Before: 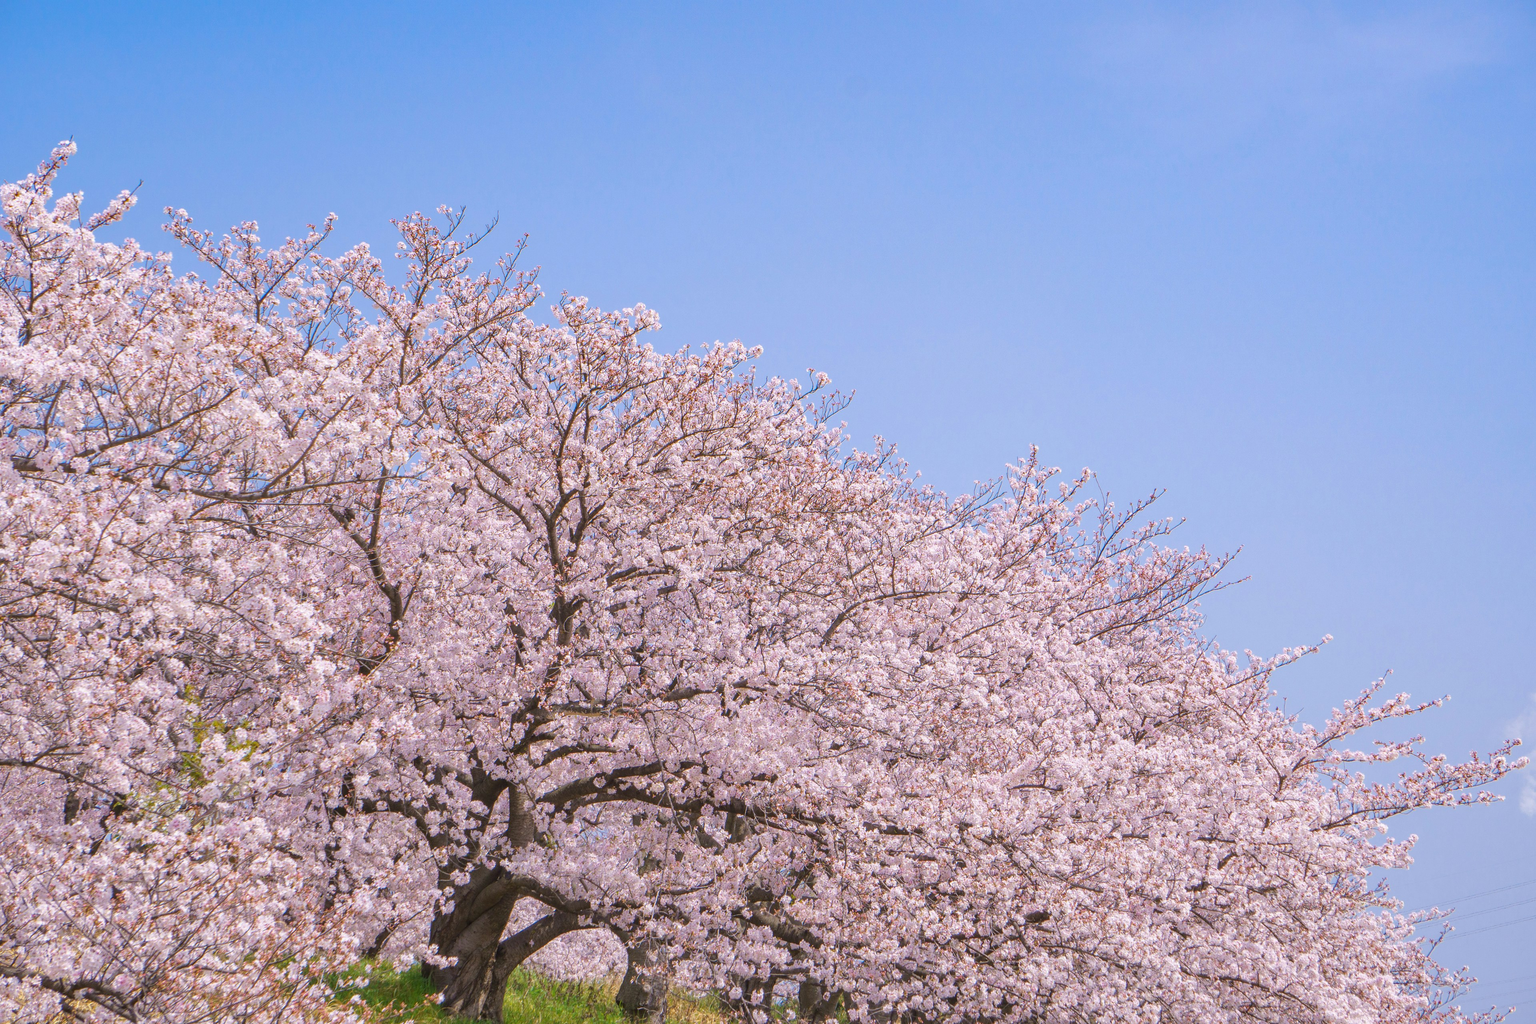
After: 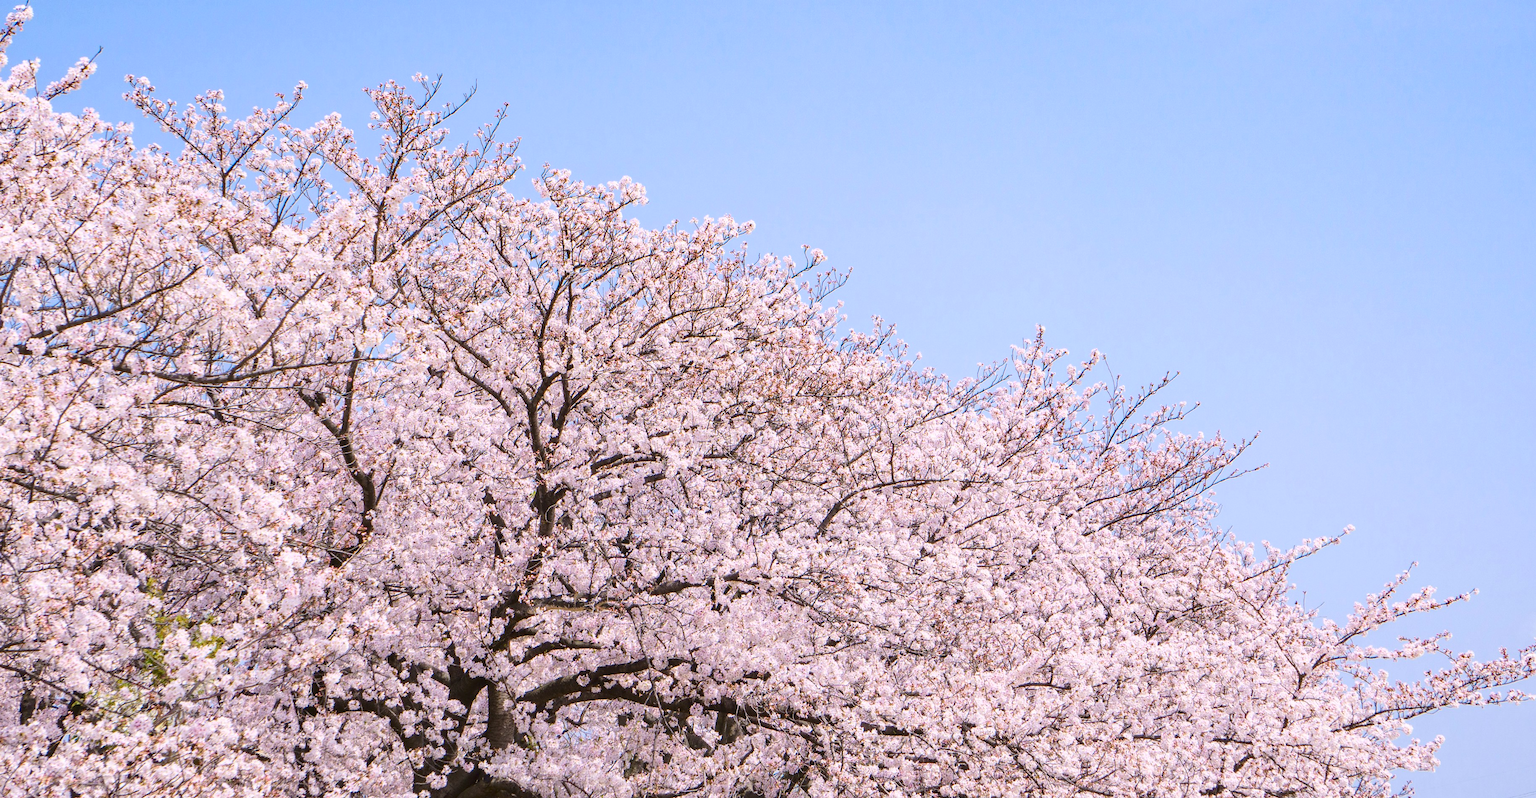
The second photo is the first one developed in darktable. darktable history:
crop and rotate: left 2.991%, top 13.302%, right 1.981%, bottom 12.636%
contrast brightness saturation: contrast 0.28
